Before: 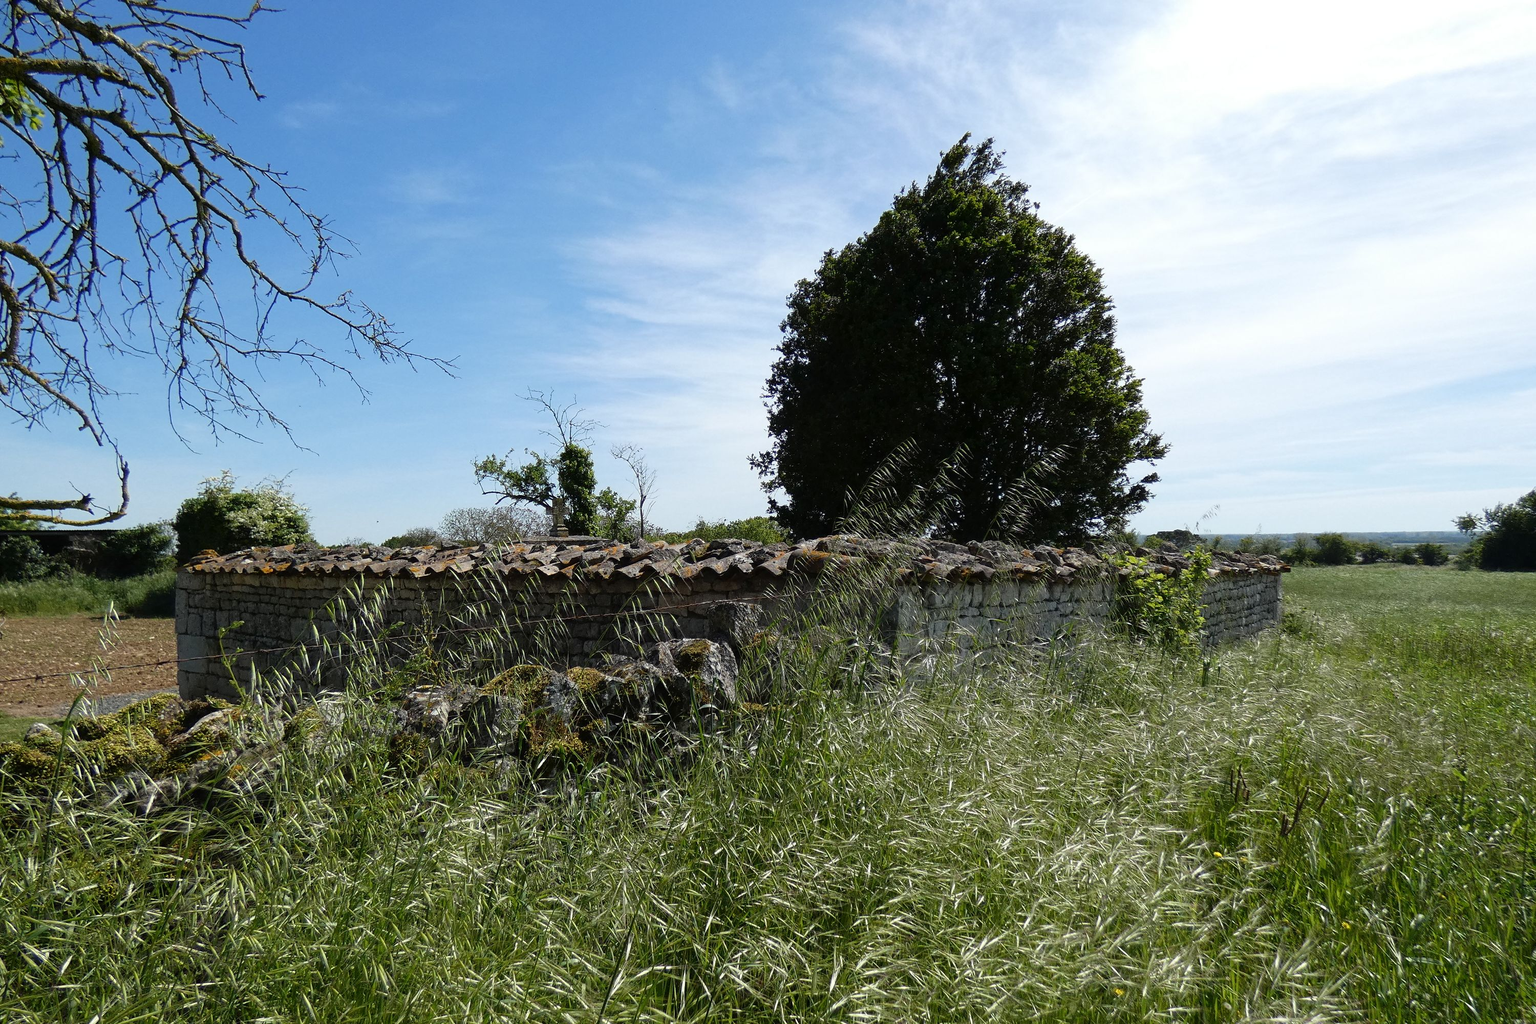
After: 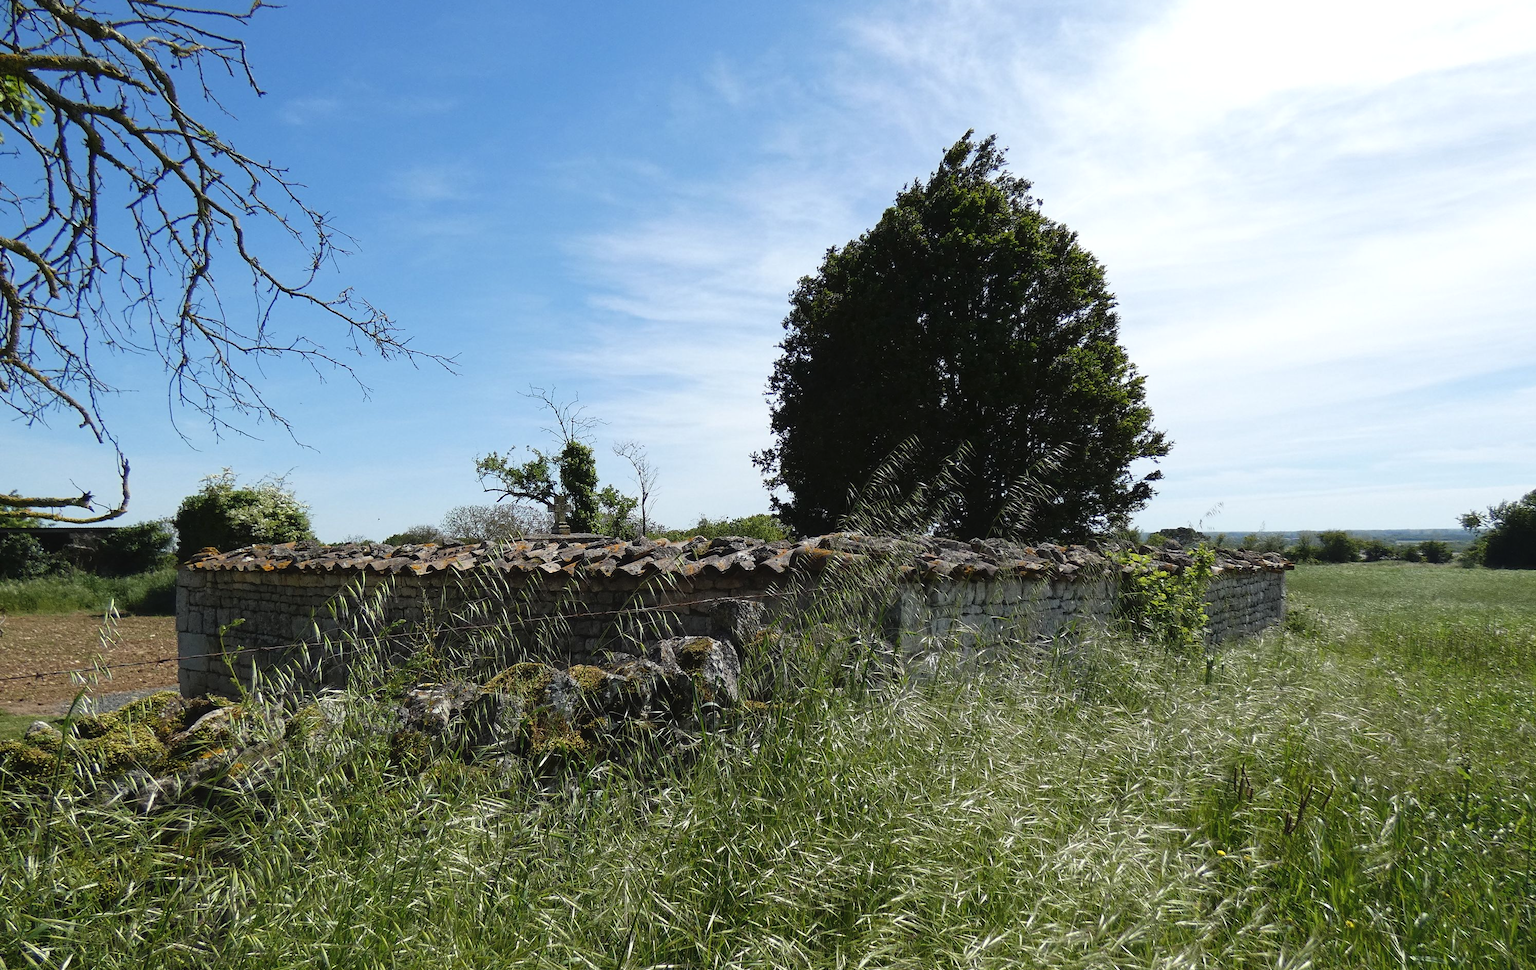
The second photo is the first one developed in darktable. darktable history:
crop: top 0.448%, right 0.264%, bottom 5.045%
exposure: black level correction -0.003, exposure 0.04 EV, compensate highlight preservation false
